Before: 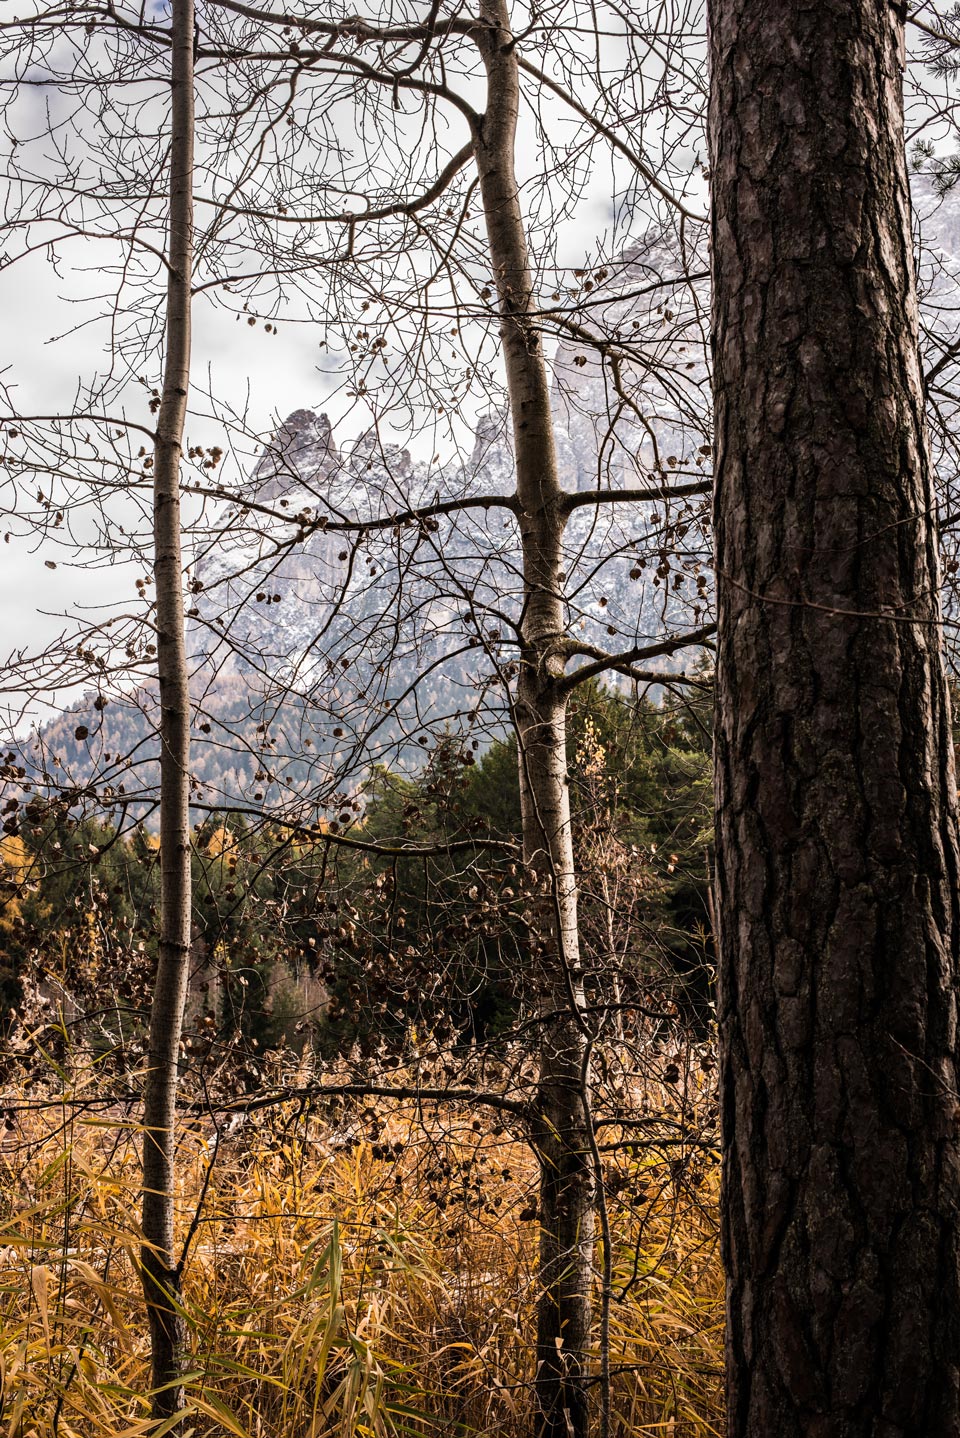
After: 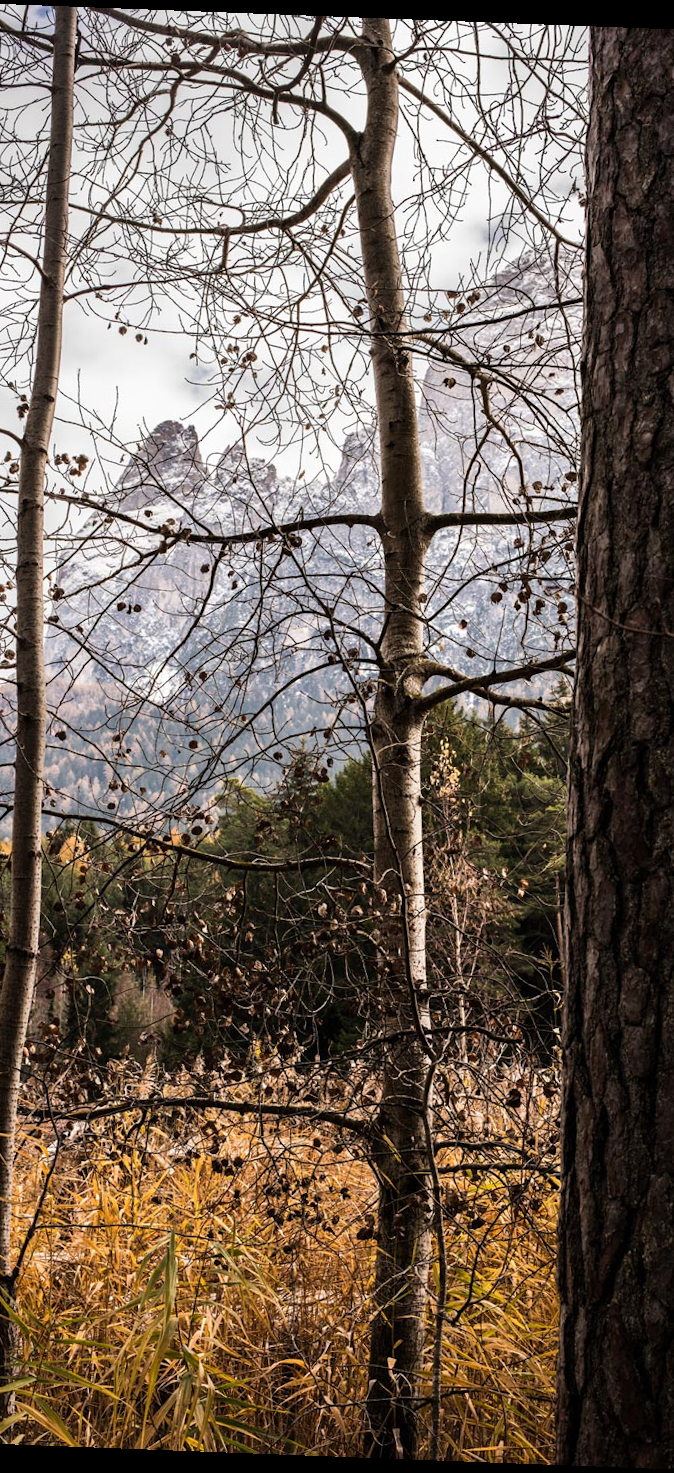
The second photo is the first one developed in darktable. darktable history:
crop: left 16.899%, right 16.556%
rotate and perspective: rotation 2.17°, automatic cropping off
